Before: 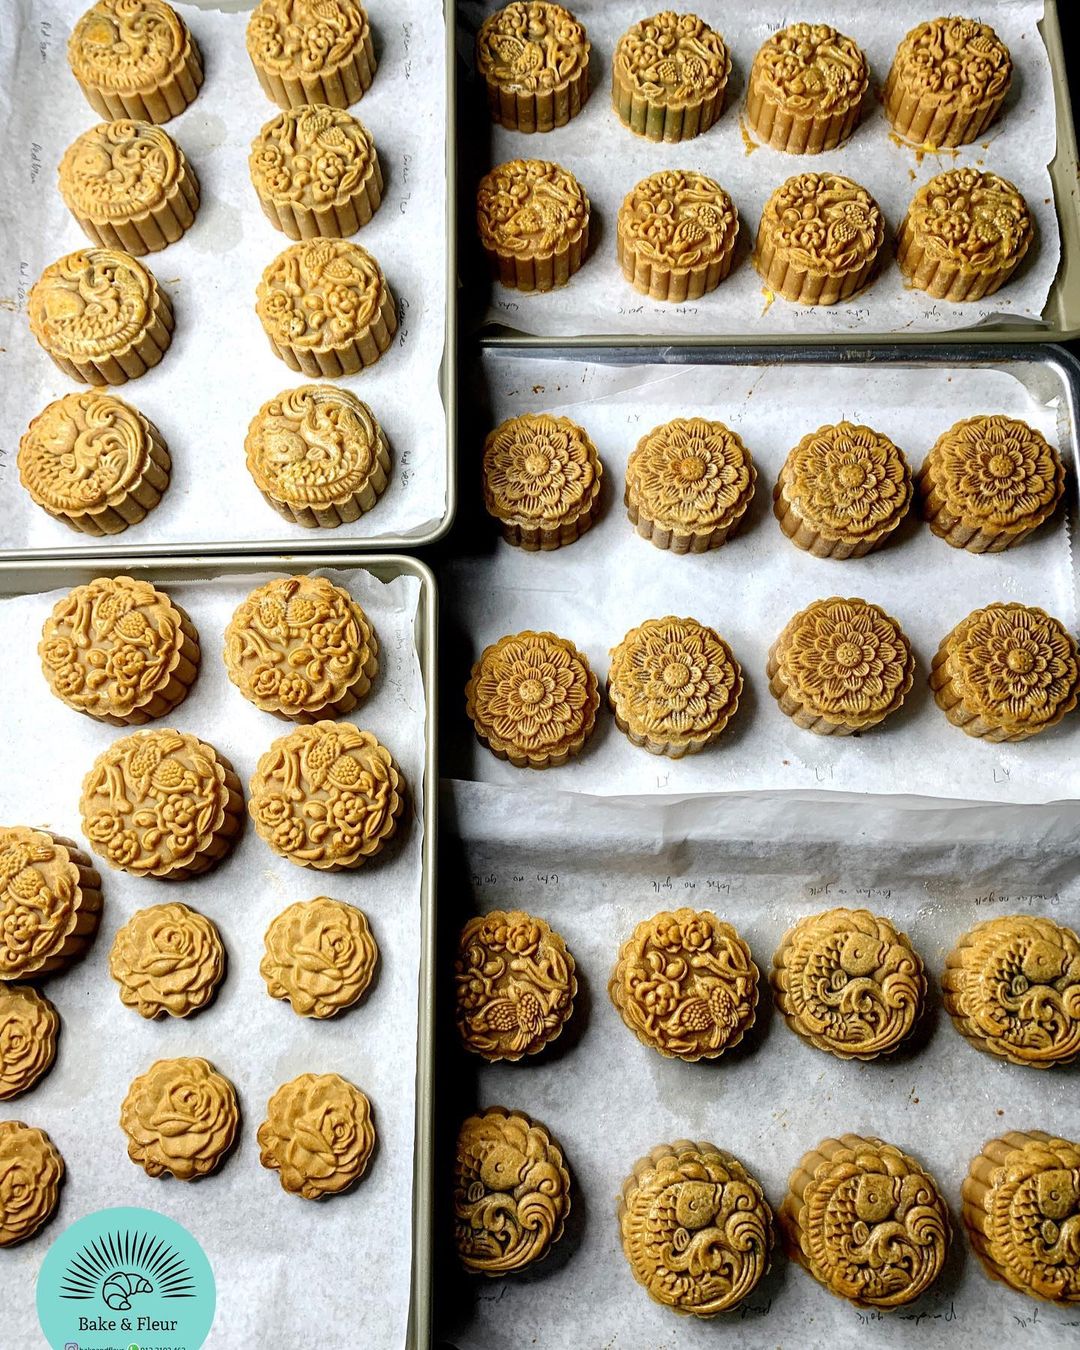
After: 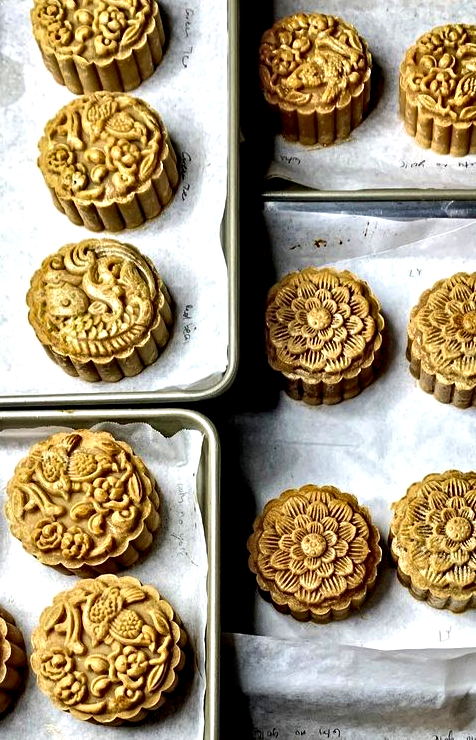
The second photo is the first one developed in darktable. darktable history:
contrast equalizer: y [[0.511, 0.558, 0.631, 0.632, 0.559, 0.512], [0.5 ×6], [0.507, 0.559, 0.627, 0.644, 0.647, 0.647], [0 ×6], [0 ×6]]
velvia: on, module defaults
shadows and highlights: soften with gaussian
crop: left 20.248%, top 10.86%, right 35.675%, bottom 34.321%
